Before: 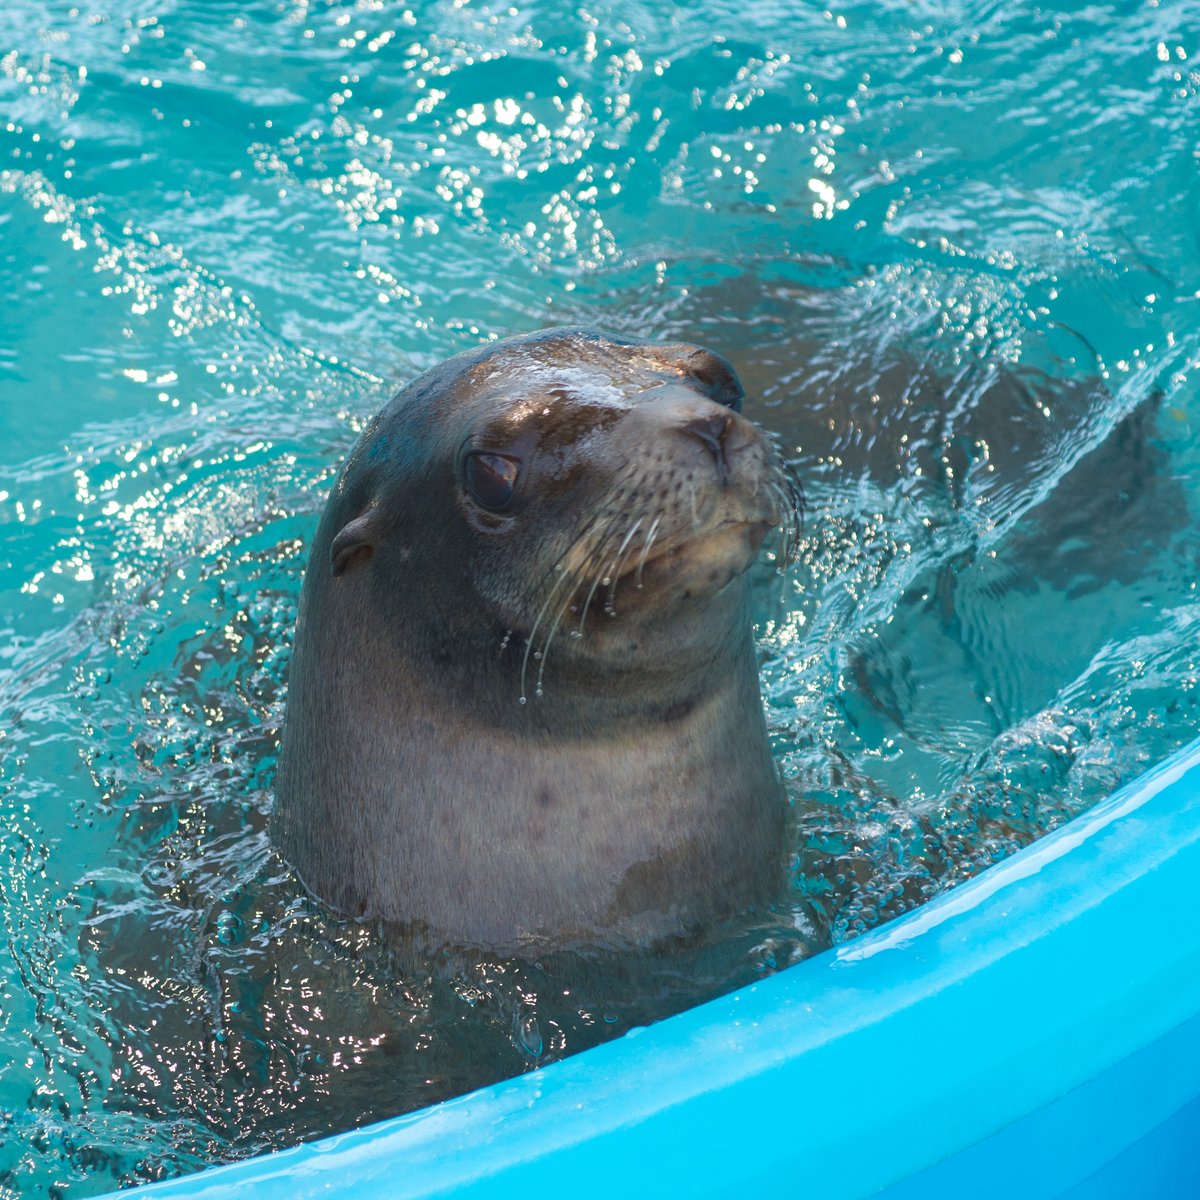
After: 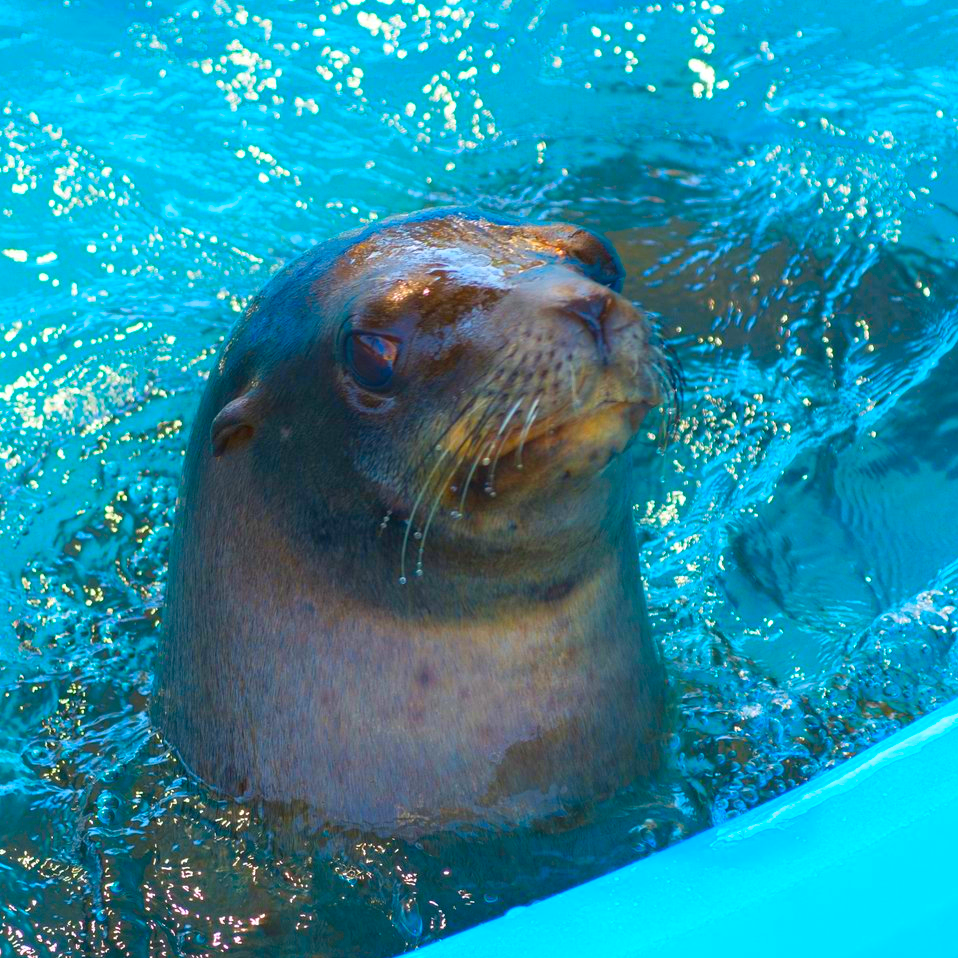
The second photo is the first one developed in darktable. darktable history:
contrast brightness saturation: saturation 0.5
crop and rotate: left 10.071%, top 10.071%, right 10.02%, bottom 10.02%
white balance: emerald 1
color contrast: green-magenta contrast 1.55, blue-yellow contrast 1.83
